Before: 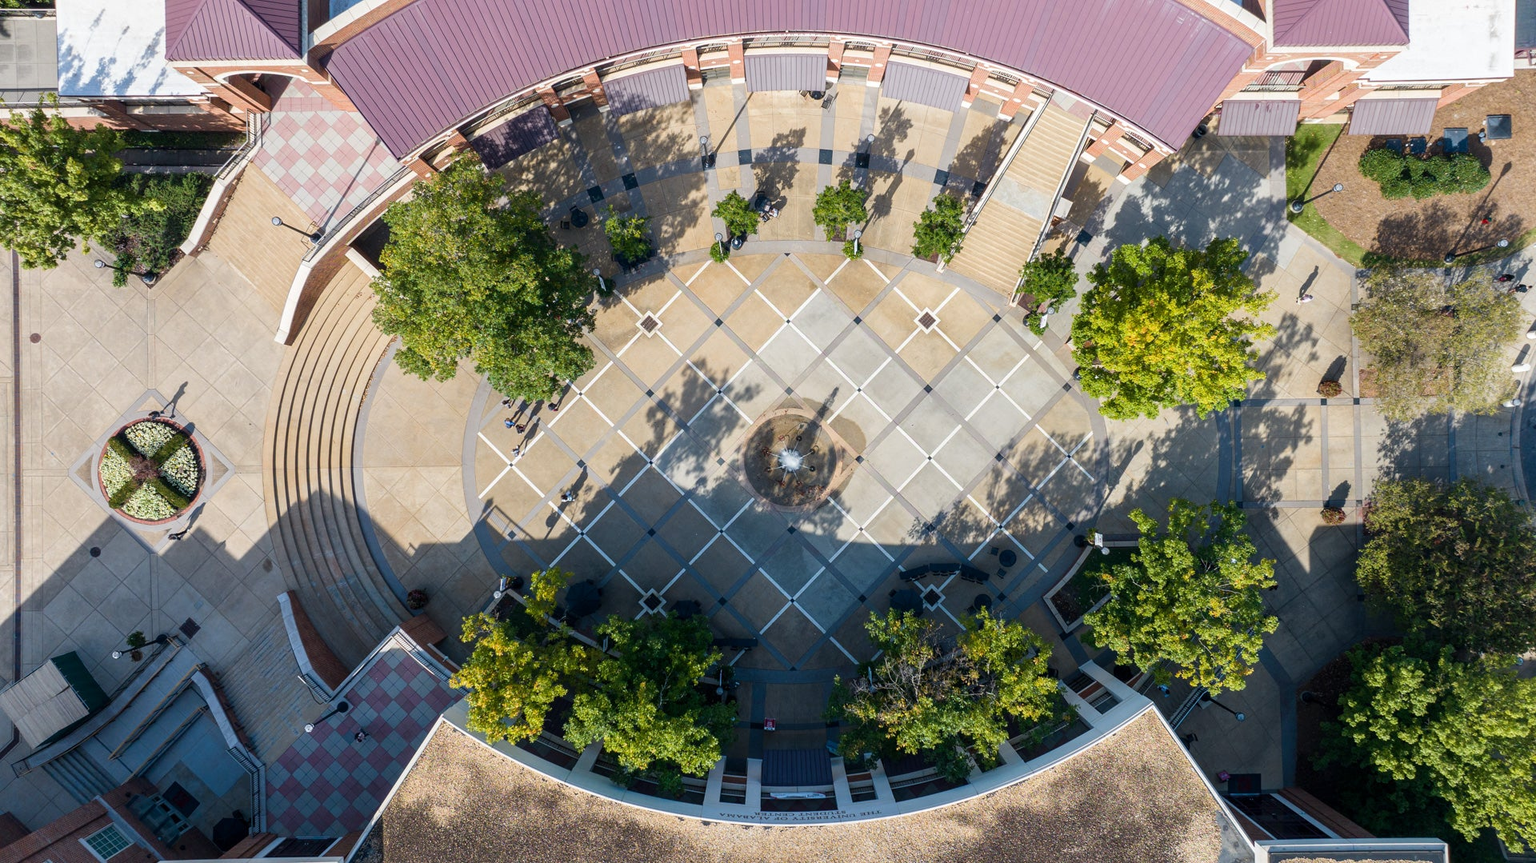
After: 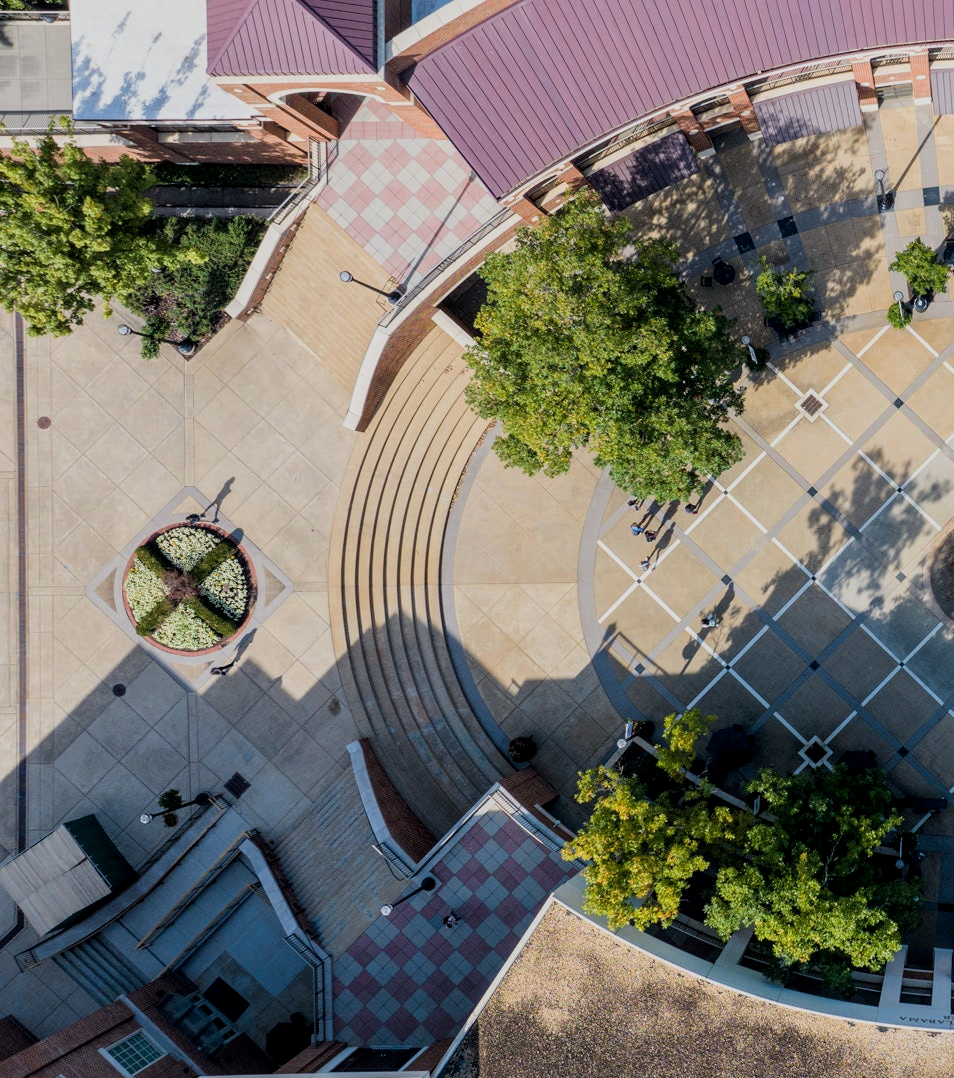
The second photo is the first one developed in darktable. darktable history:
filmic rgb: black relative exposure -7.97 EV, white relative exposure 4.03 EV, hardness 4.15, color science v6 (2022), iterations of high-quality reconstruction 0
local contrast: highlights 100%, shadows 99%, detail 119%, midtone range 0.2
crop and rotate: left 0.027%, top 0%, right 50.241%
